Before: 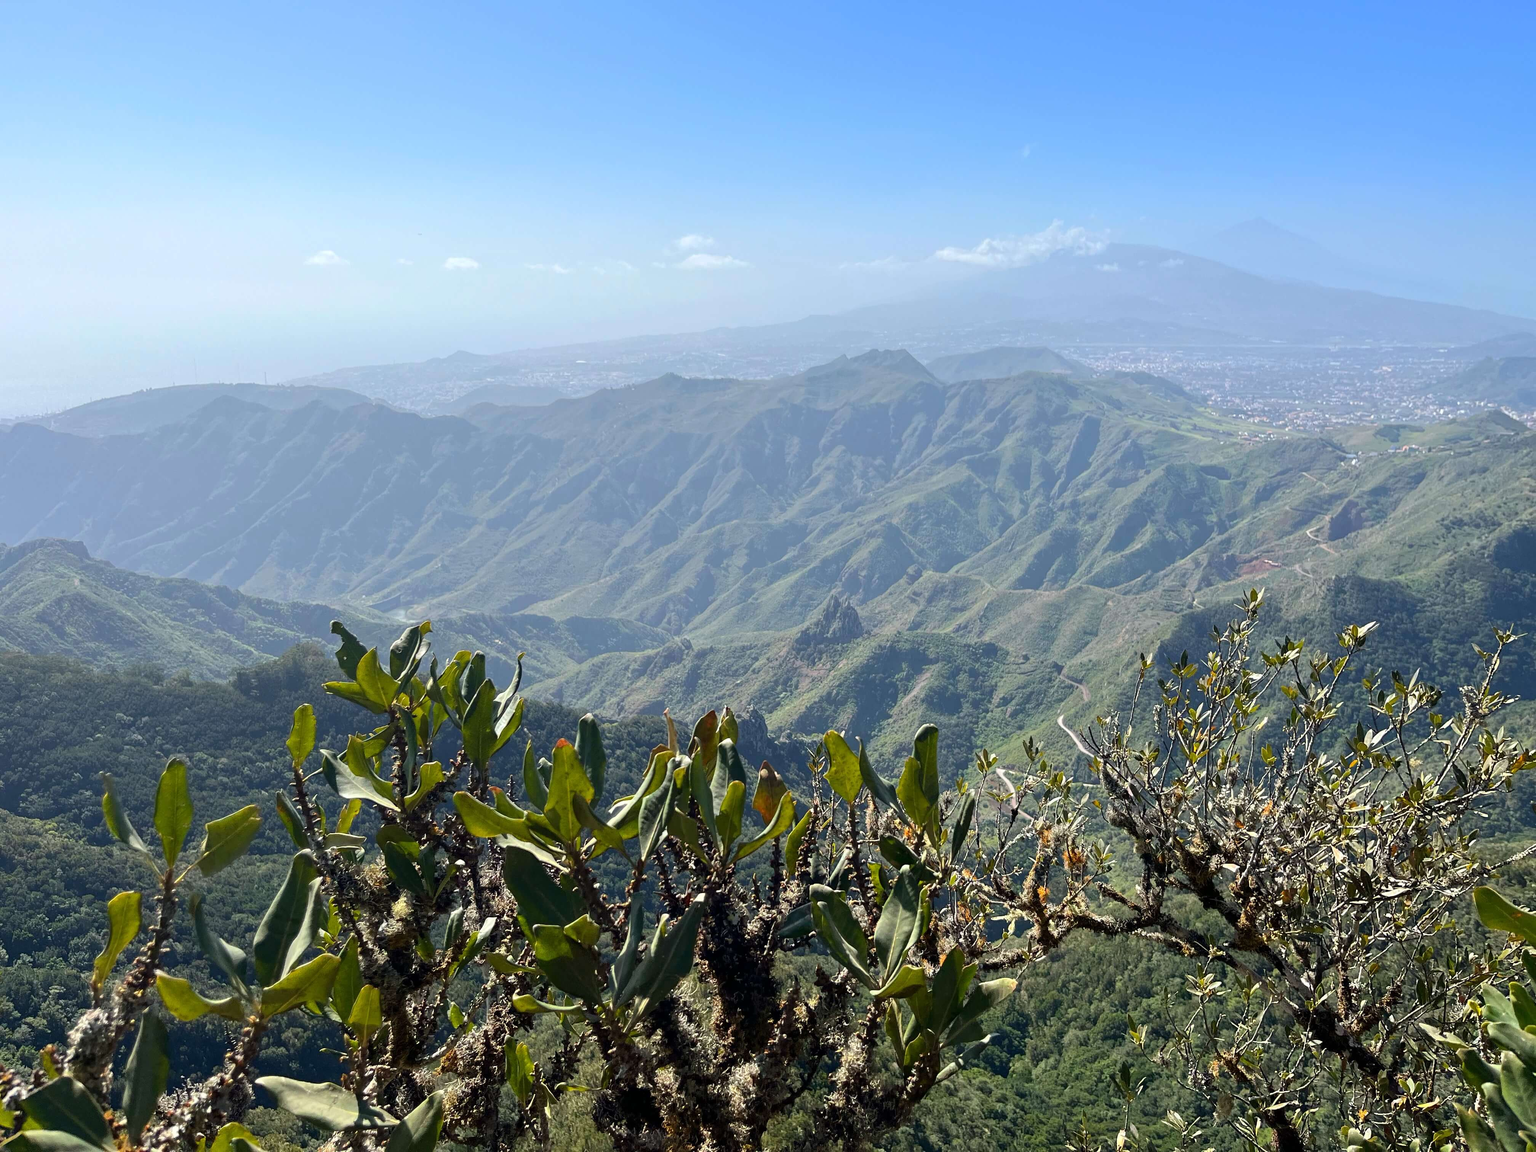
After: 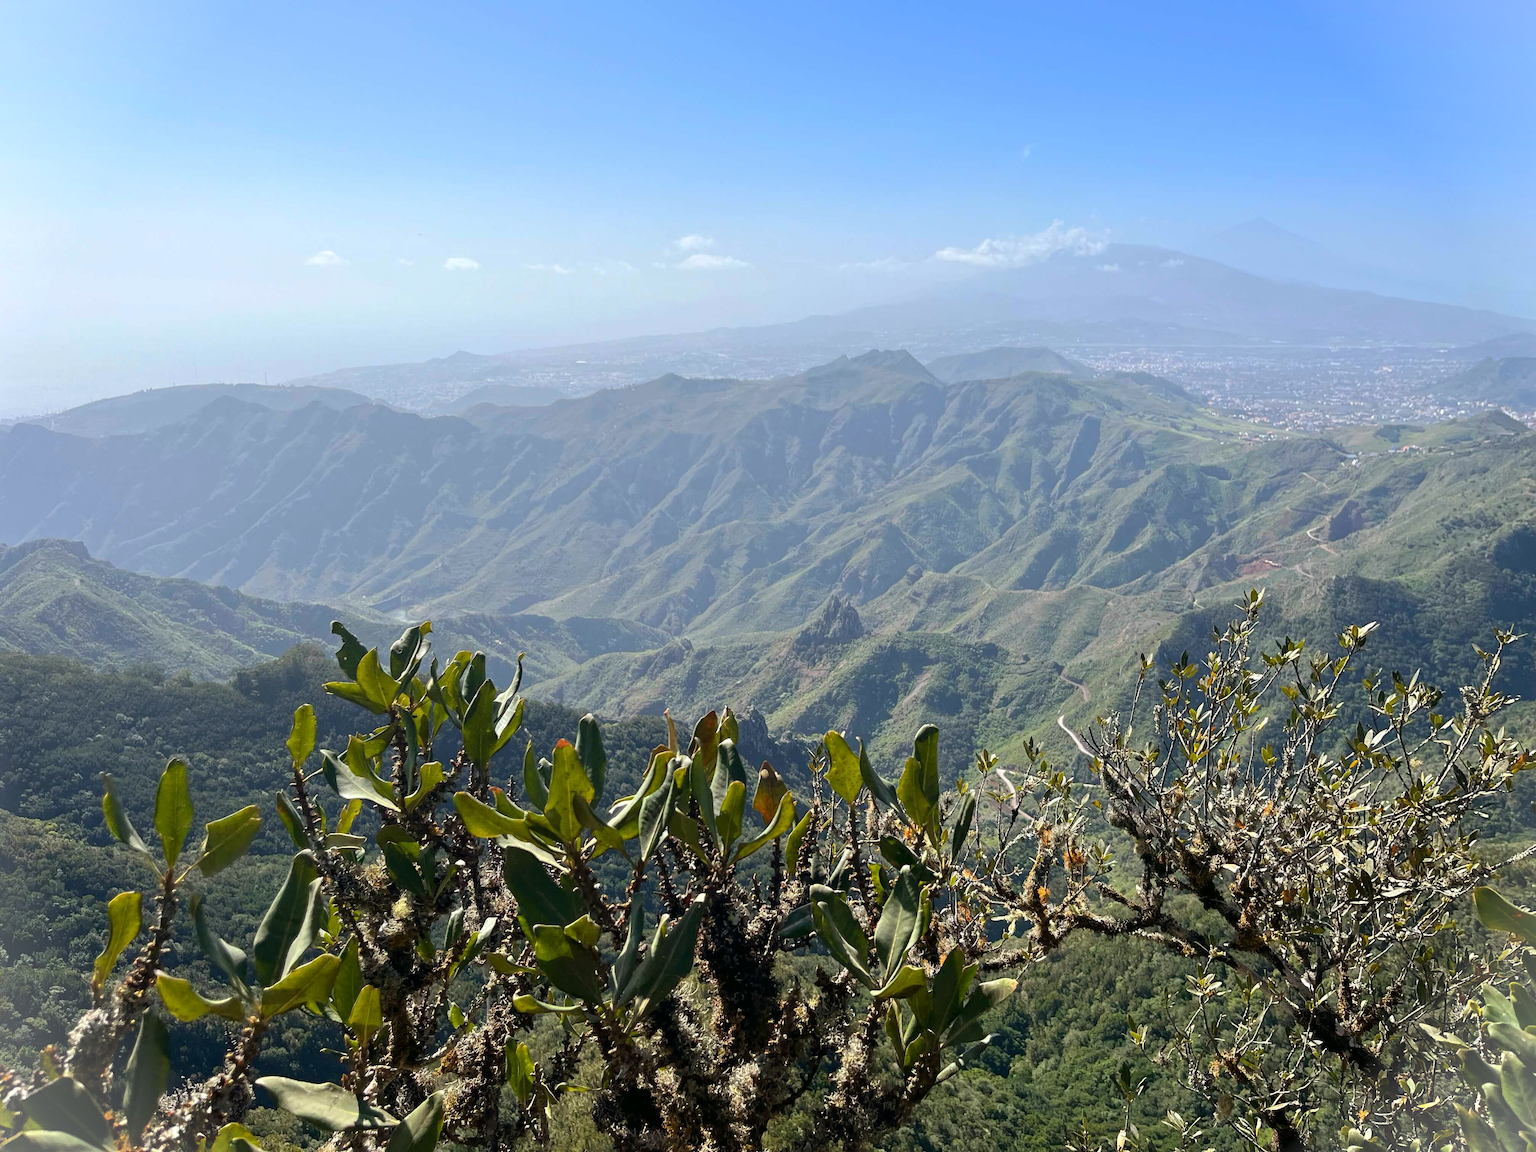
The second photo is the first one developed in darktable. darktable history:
color balance: mode lift, gamma, gain (sRGB), lift [1, 0.99, 1.01, 0.992], gamma [1, 1.037, 0.974, 0.963]
vignetting: fall-off start 100%, brightness 0.3, saturation 0
